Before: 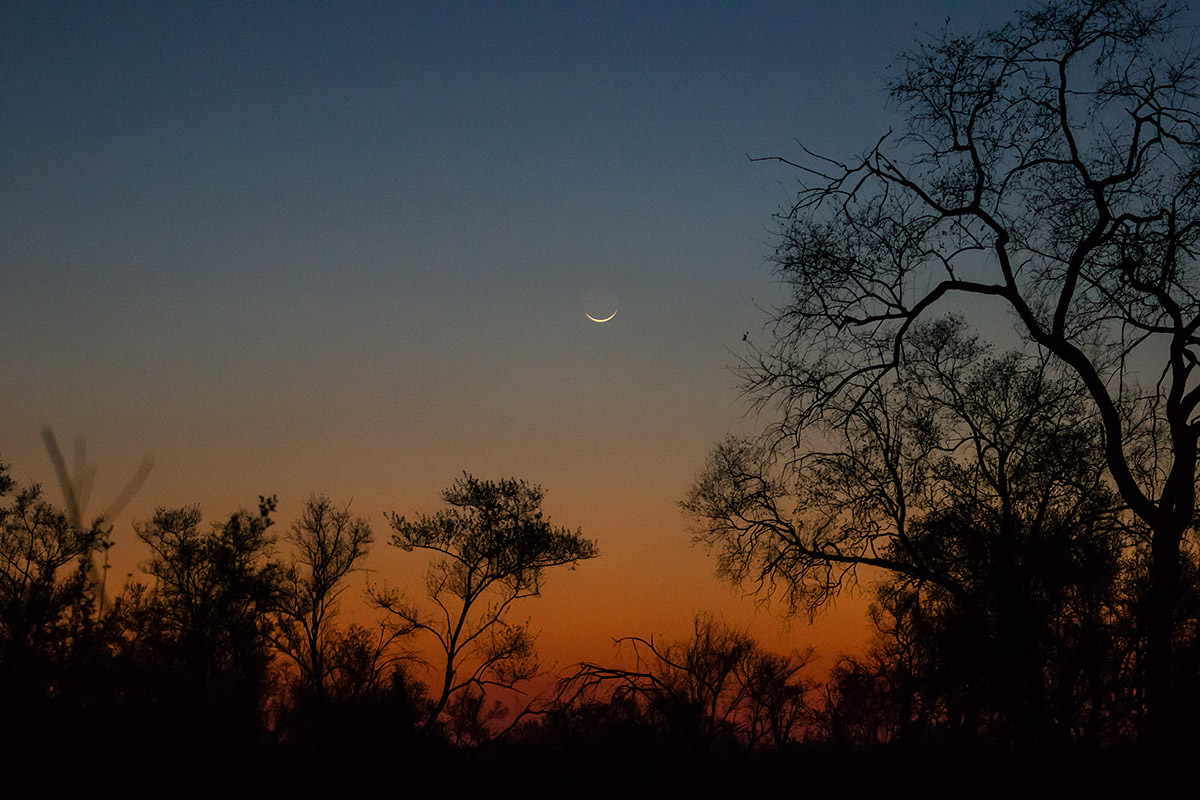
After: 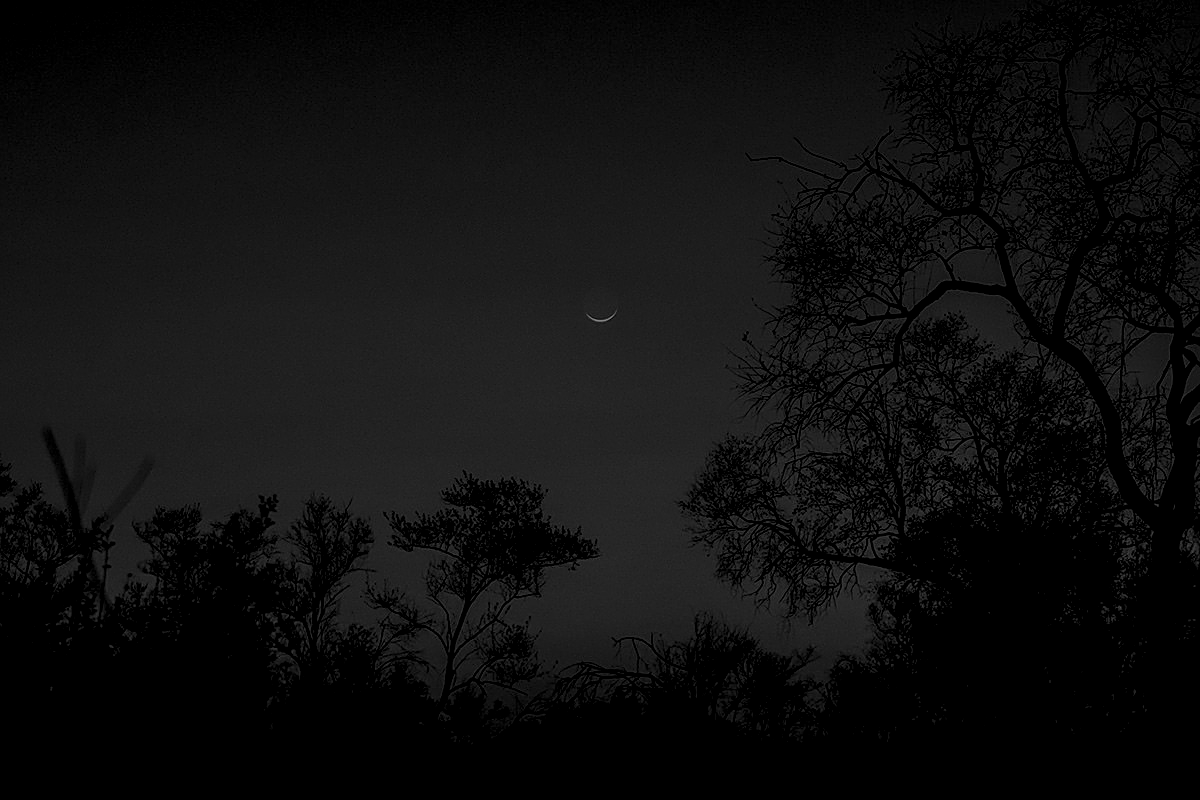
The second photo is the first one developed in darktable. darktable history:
monochrome: on, module defaults
local contrast: highlights 79%, shadows 56%, detail 175%, midtone range 0.428
colorize: hue 90°, saturation 19%, lightness 1.59%, version 1
sharpen: on, module defaults
tone equalizer: -8 EV -0.55 EV
